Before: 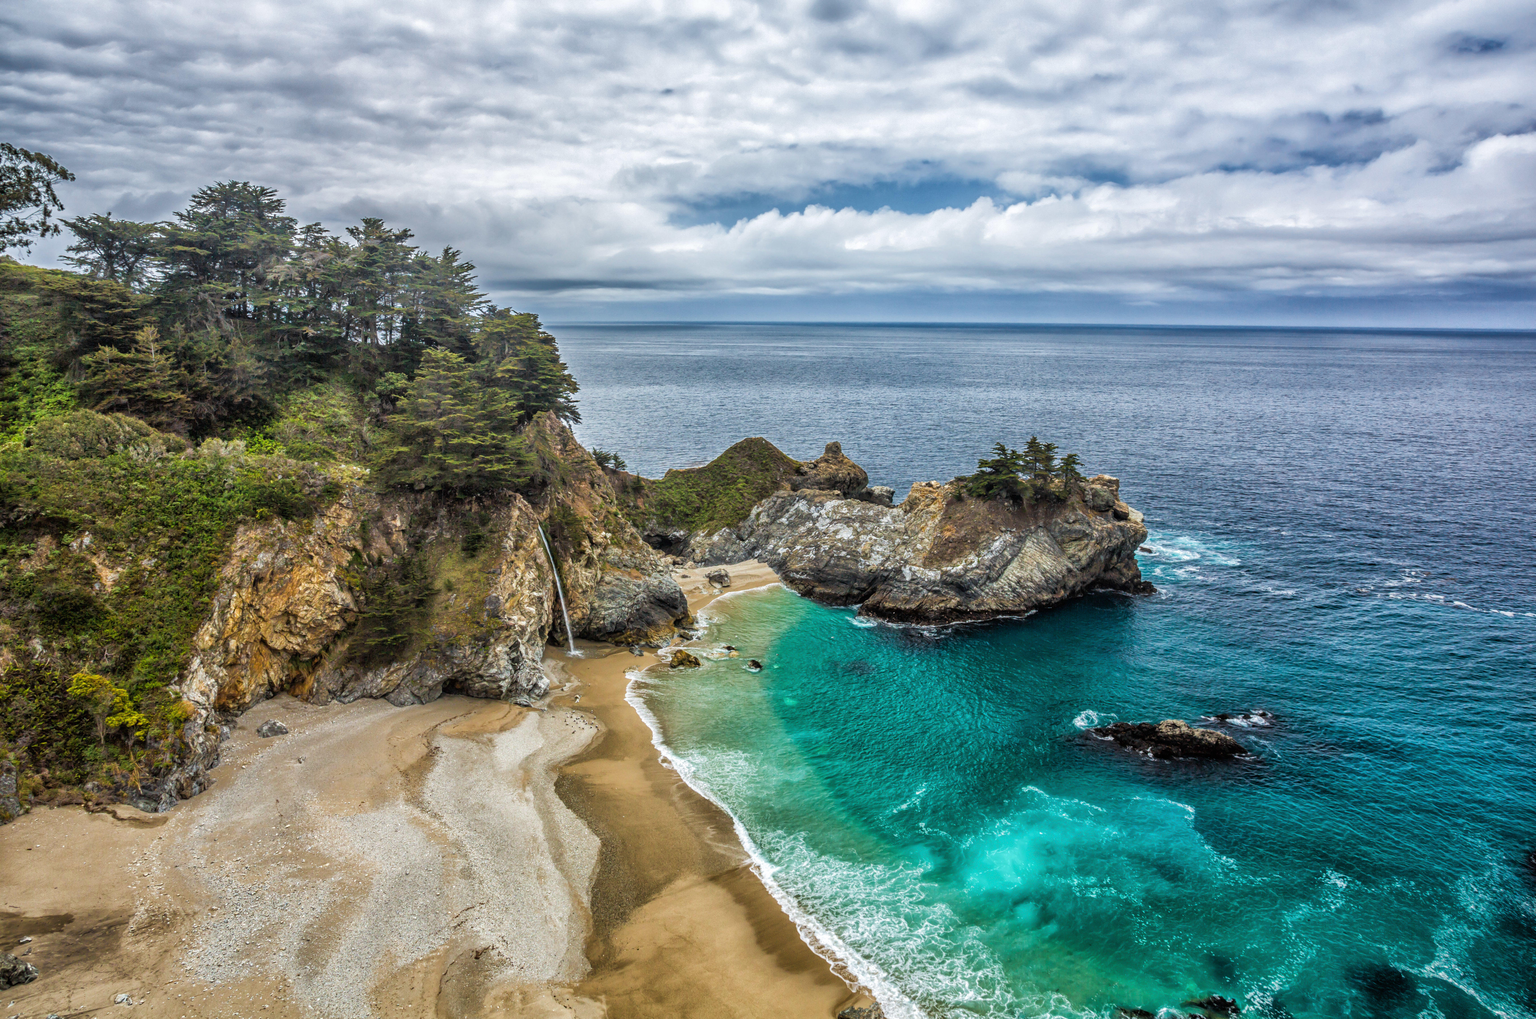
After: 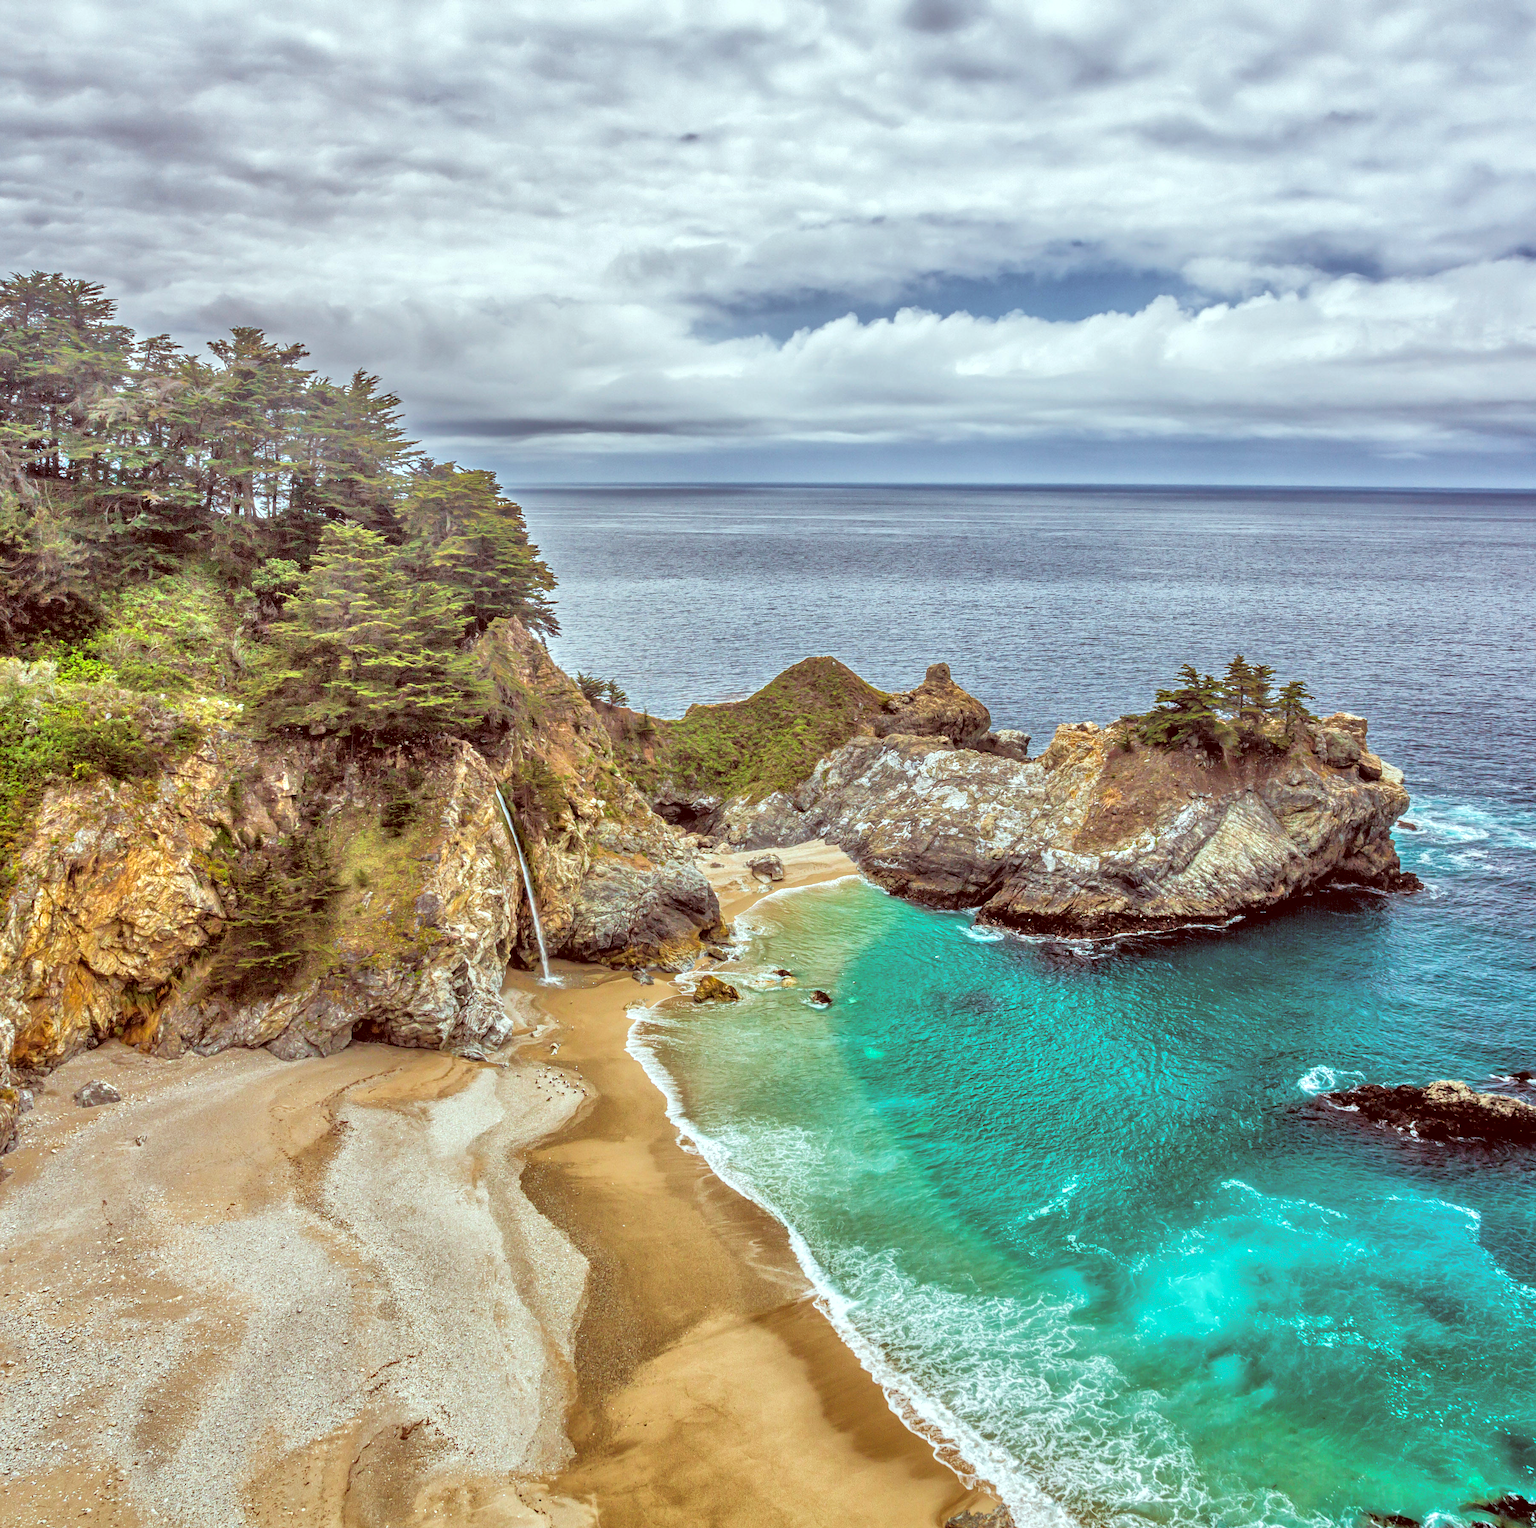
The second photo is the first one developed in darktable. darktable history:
color correction: highlights a* -7.23, highlights b* -0.161, shadows a* 20.08, shadows b* 11.73
contrast brightness saturation: contrast 0.08, saturation 0.02
sharpen: amount 0.2
tone equalizer: -7 EV 0.15 EV, -6 EV 0.6 EV, -5 EV 1.15 EV, -4 EV 1.33 EV, -3 EV 1.15 EV, -2 EV 0.6 EV, -1 EV 0.15 EV, mask exposure compensation -0.5 EV
crop and rotate: left 13.537%, right 19.796%
